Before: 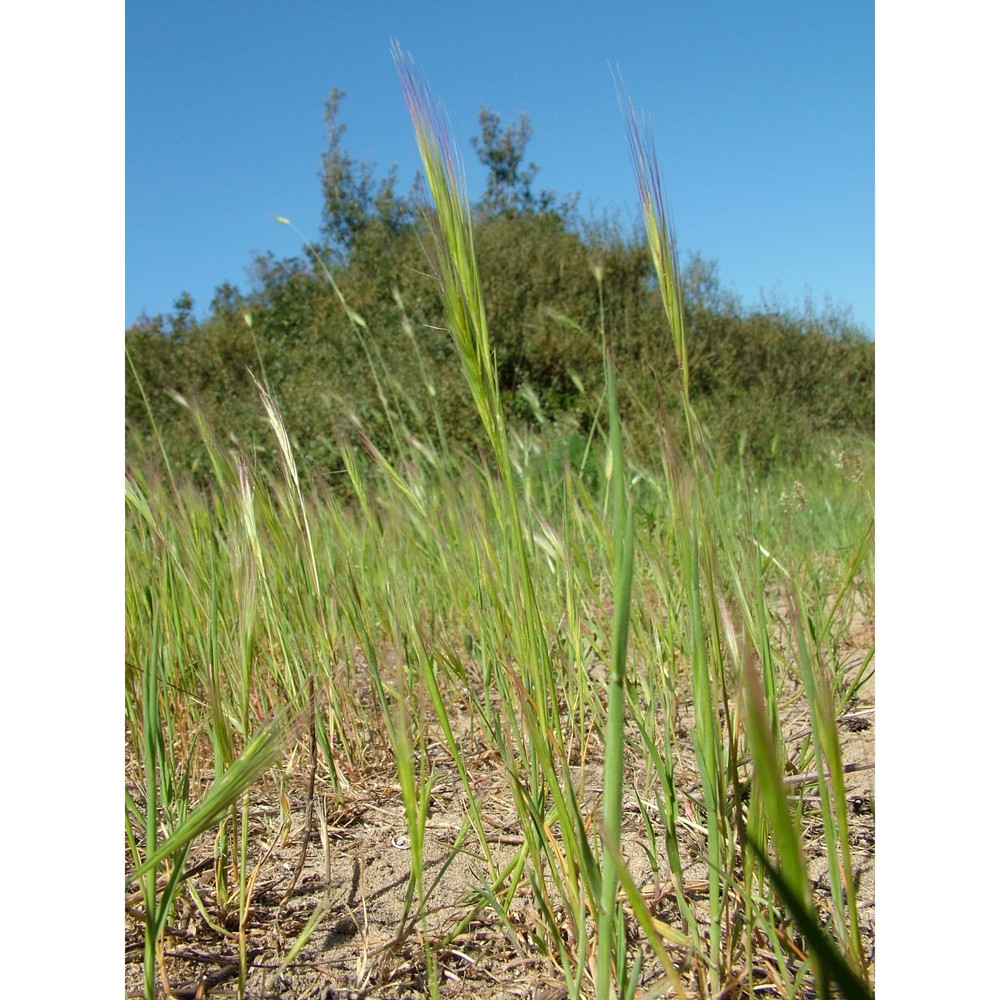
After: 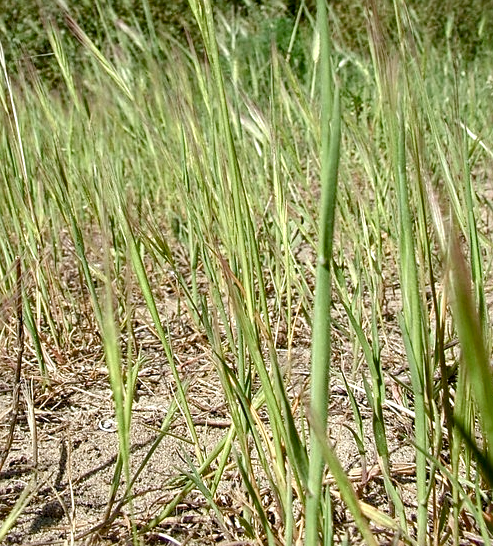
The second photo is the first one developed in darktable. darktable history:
crop: left 29.384%, top 41.79%, right 21.302%, bottom 3.517%
sharpen: on, module defaults
local contrast: on, module defaults
color balance rgb: perceptual saturation grading › global saturation 0.147%, perceptual saturation grading › highlights -30.323%, perceptual saturation grading › shadows 19.795%, global vibrance 16.568%, saturation formula JzAzBz (2021)
